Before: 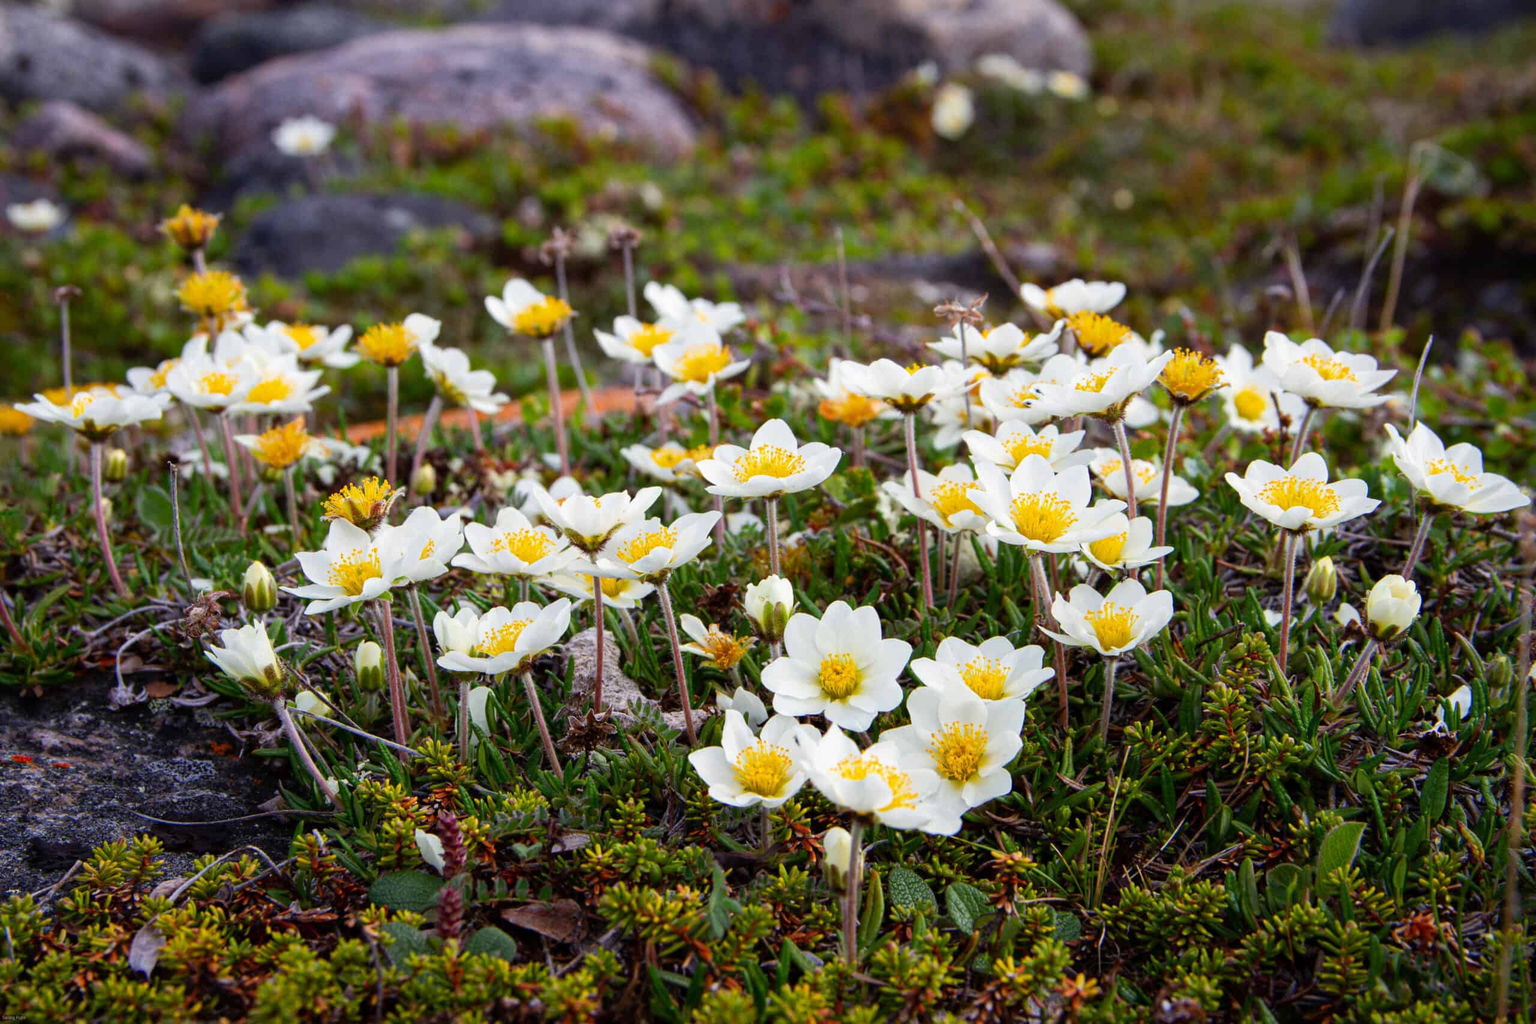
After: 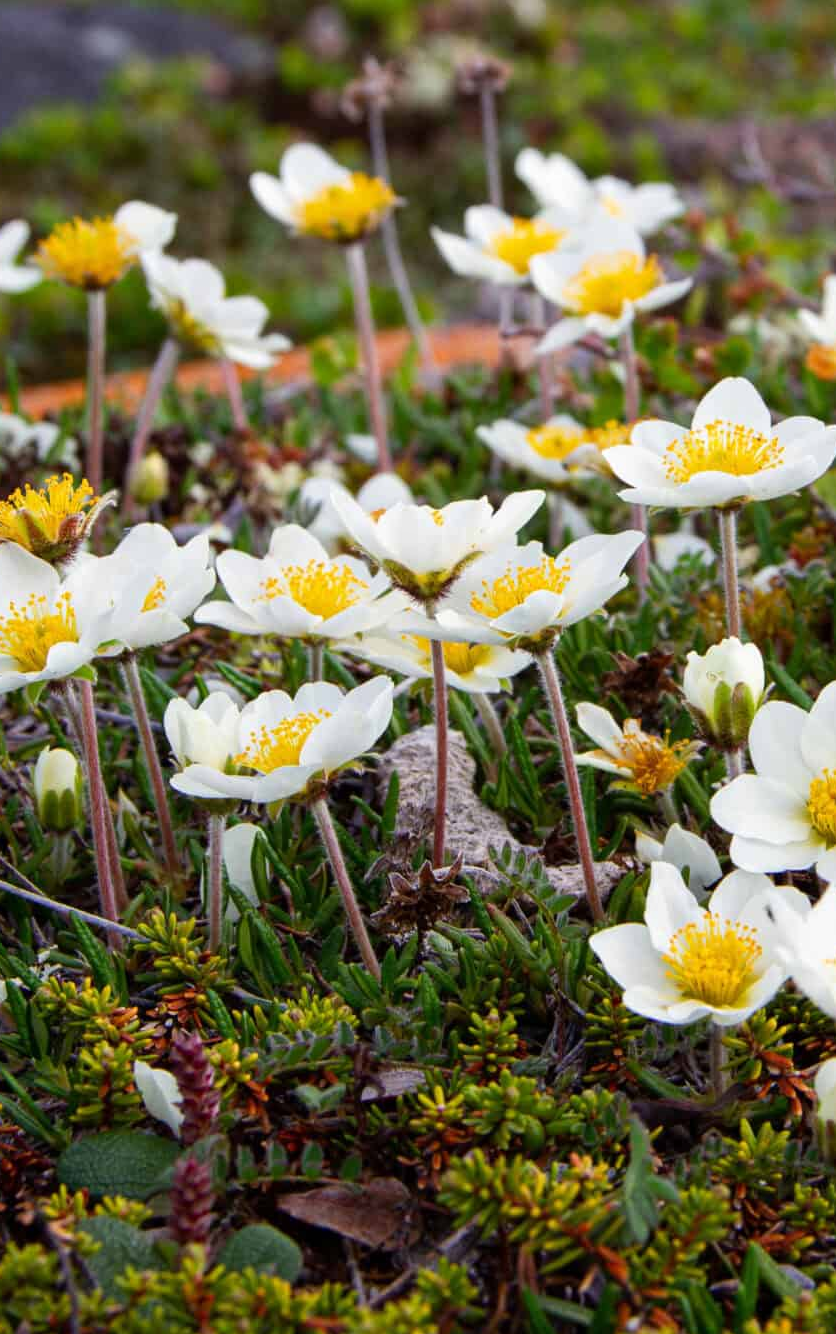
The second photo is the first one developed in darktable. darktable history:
crop and rotate: left 21.834%, top 18.848%, right 45.493%, bottom 3.001%
tone equalizer: on, module defaults
